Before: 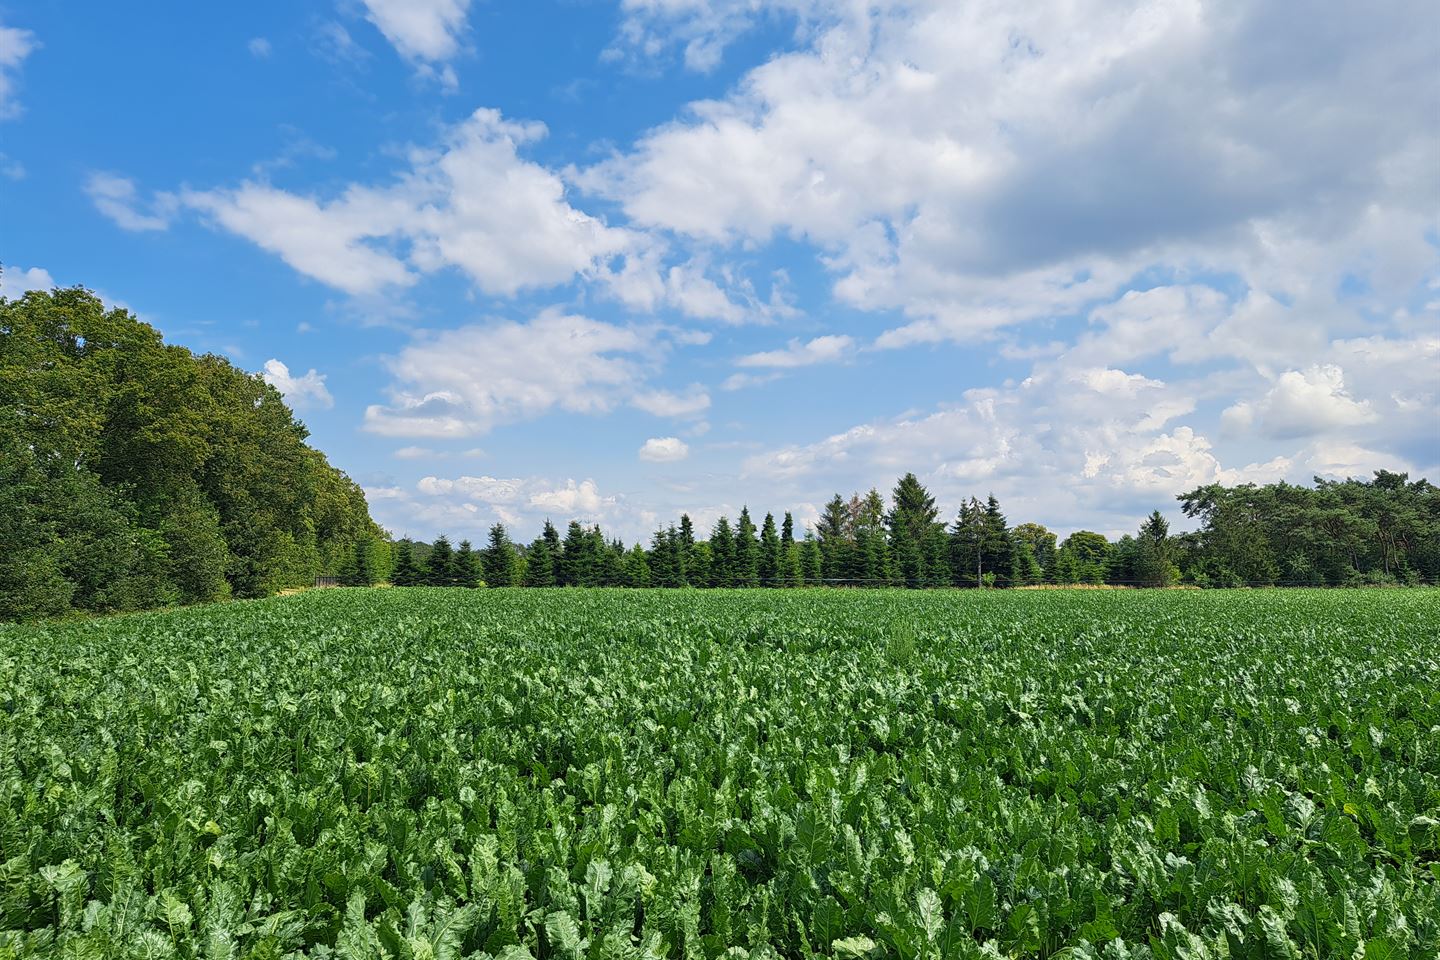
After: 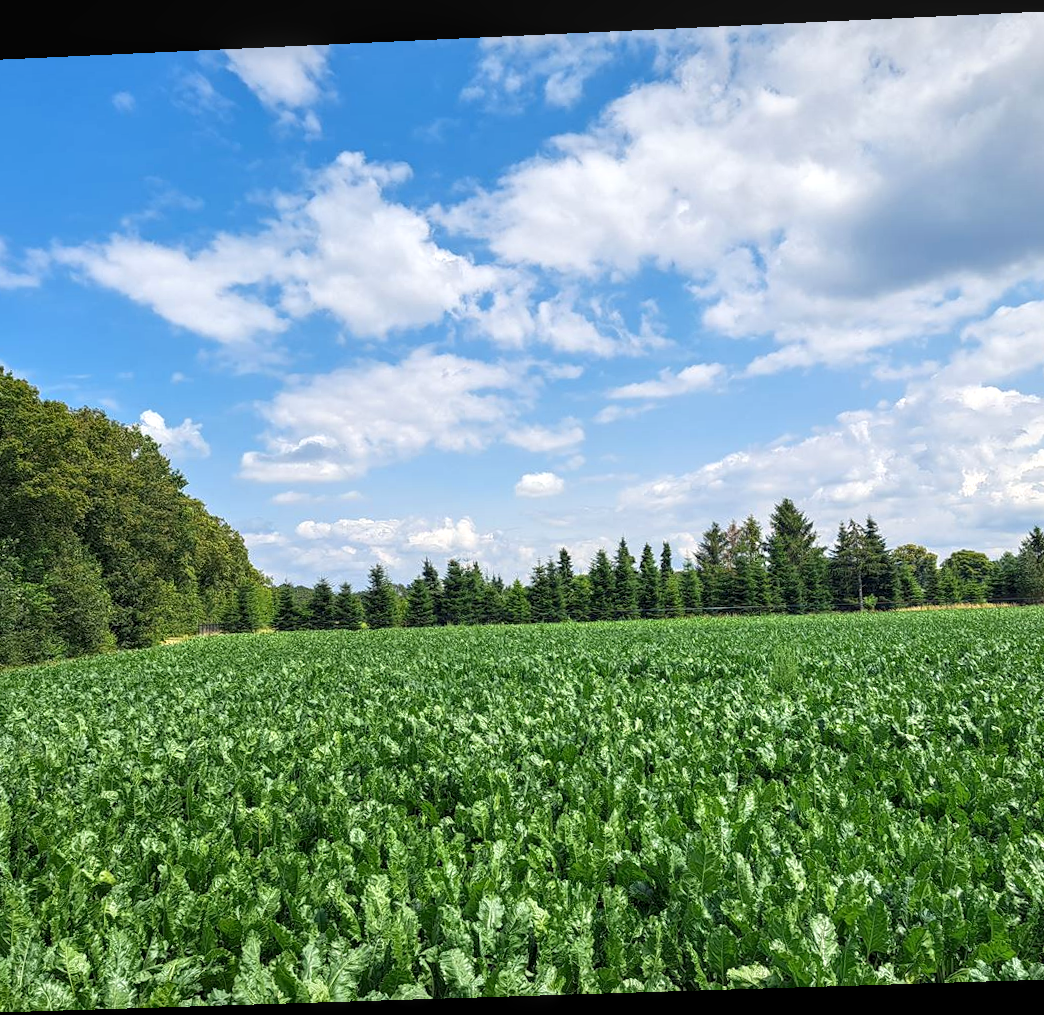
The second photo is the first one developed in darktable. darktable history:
crop and rotate: left 9.061%, right 20.142%
local contrast: on, module defaults
rotate and perspective: rotation -2.22°, lens shift (horizontal) -0.022, automatic cropping off
exposure: exposure 0.29 EV, compensate highlight preservation false
